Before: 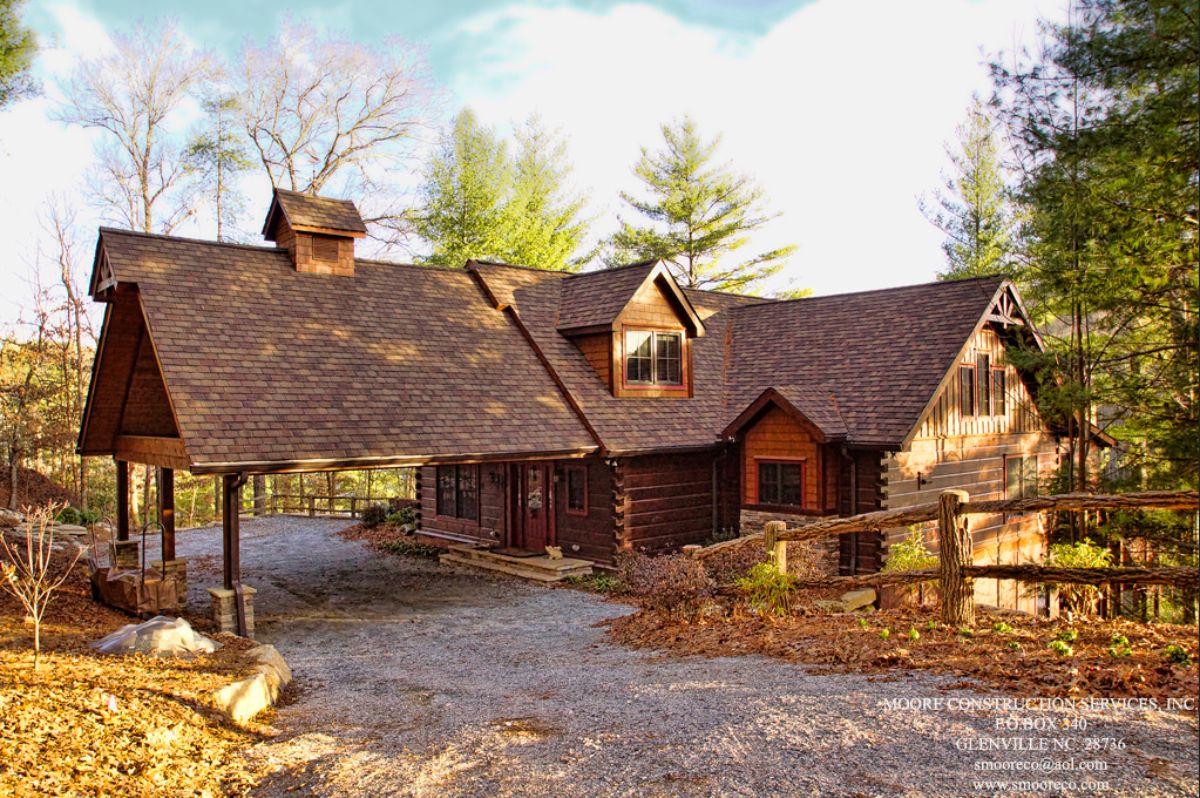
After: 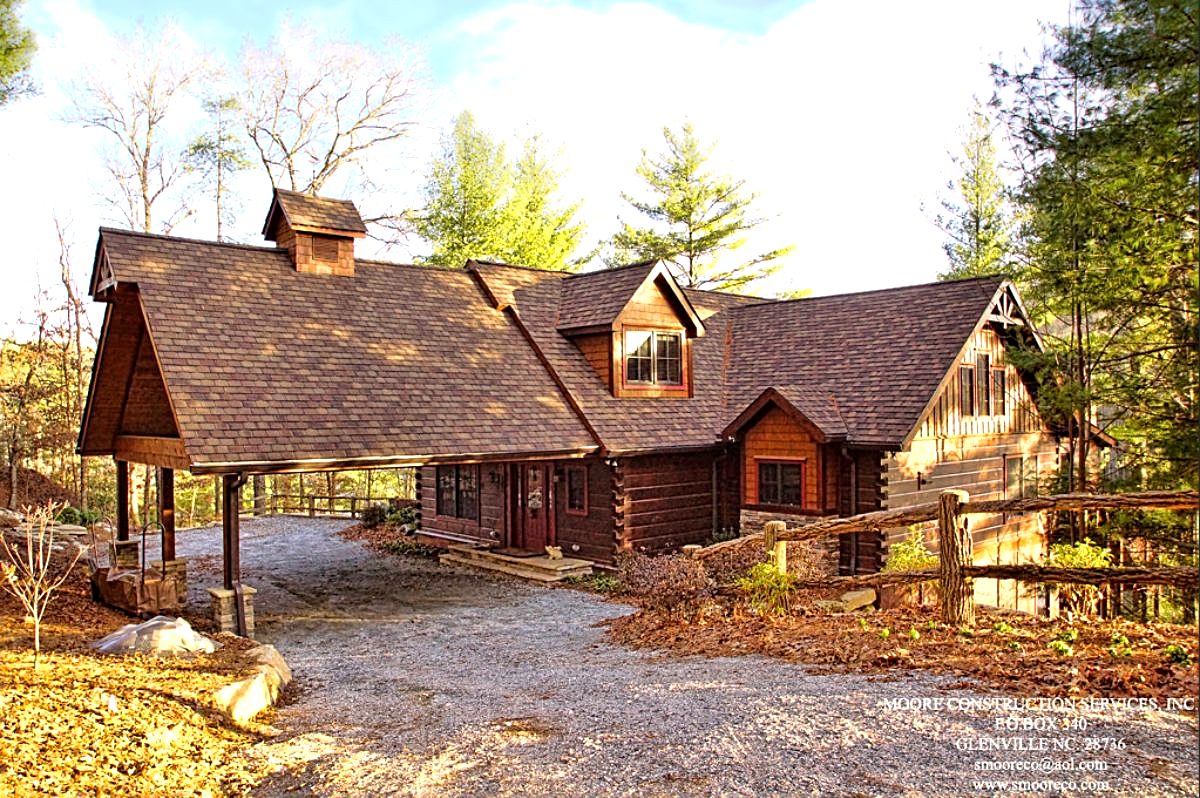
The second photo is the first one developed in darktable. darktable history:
exposure: black level correction 0.001, exposure 0.498 EV, compensate exposure bias true, compensate highlight preservation false
sharpen: on, module defaults
